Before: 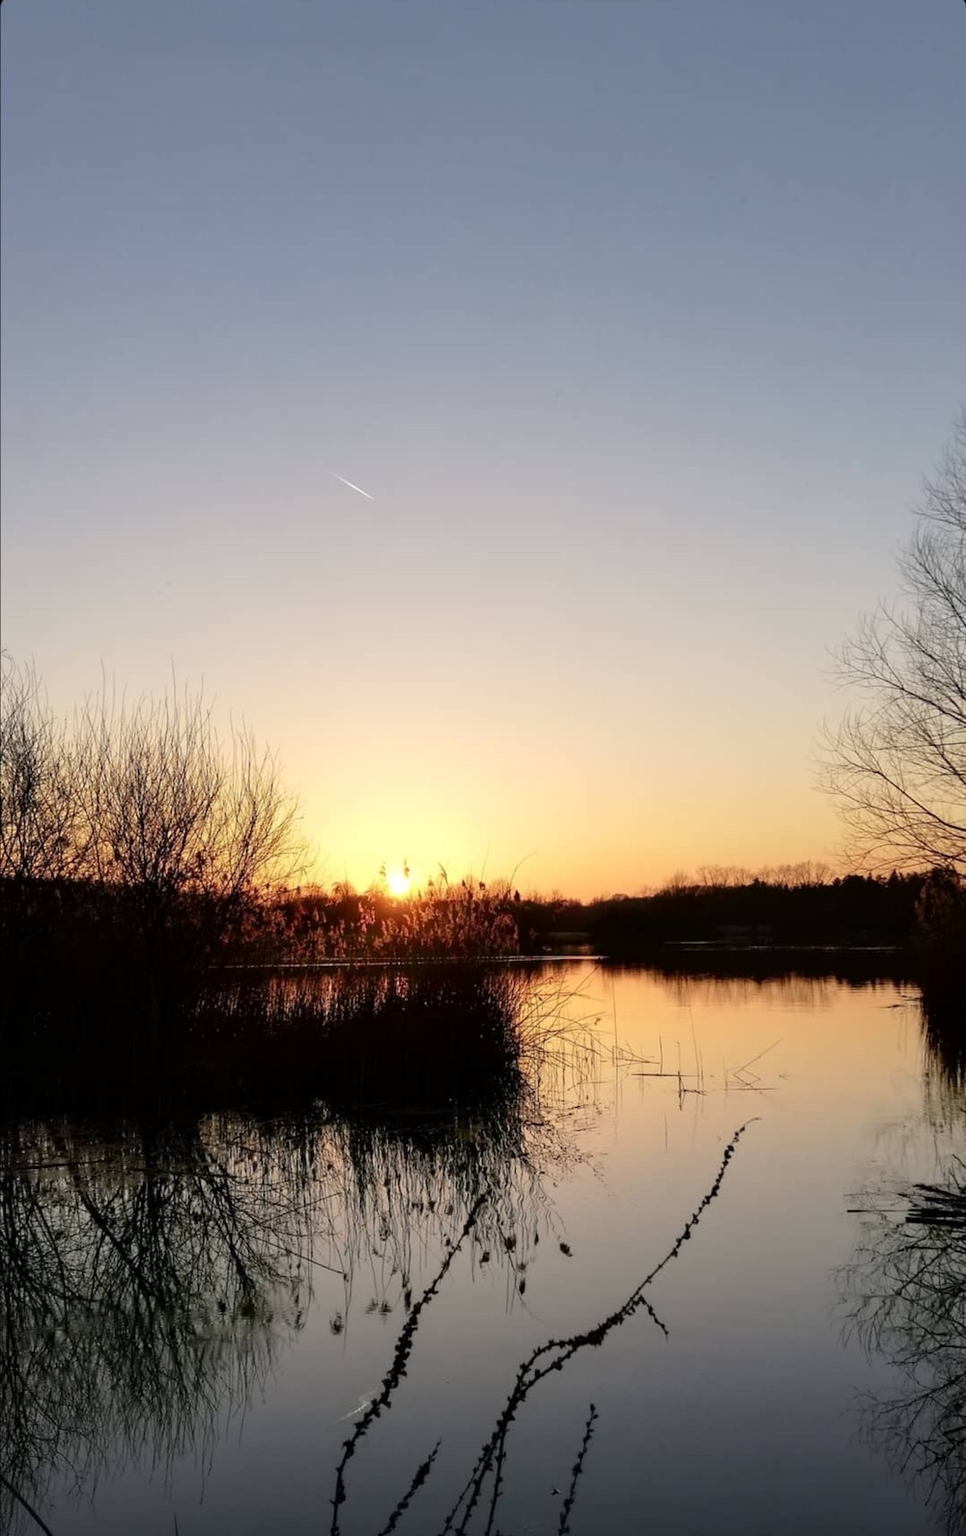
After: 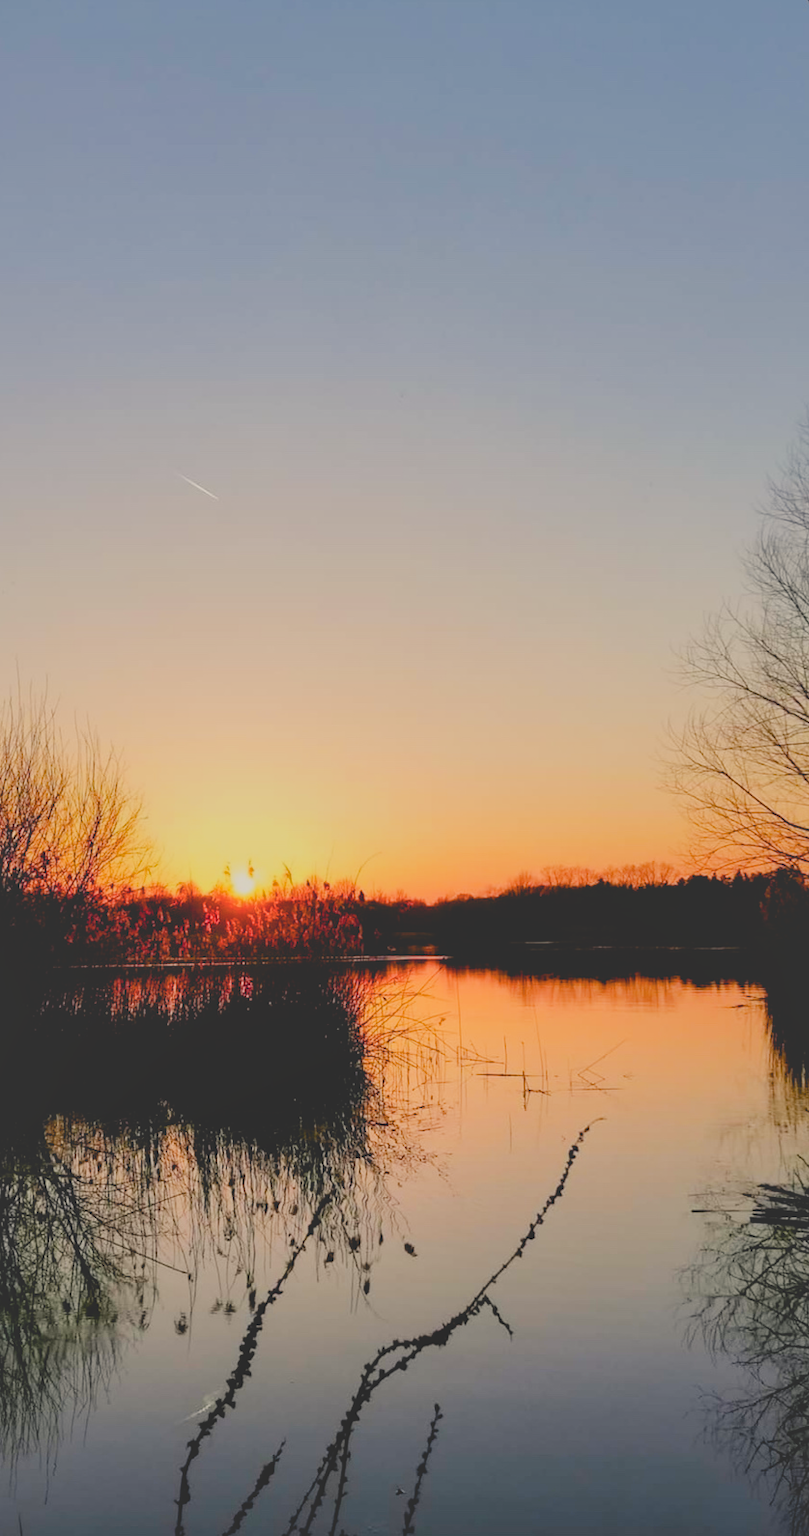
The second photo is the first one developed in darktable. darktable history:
color balance rgb: power › hue 212.12°, highlights gain › chroma 3.053%, highlights gain › hue 76.99°, linear chroma grading › global chroma 14.377%, perceptual saturation grading › global saturation 19.637%, perceptual saturation grading › highlights -25.683%, perceptual saturation grading › shadows 50.052%, perceptual brilliance grading › highlights 9.919%, perceptual brilliance grading › shadows -4.671%
filmic rgb: black relative exposure -7.23 EV, white relative exposure 5.37 EV, threshold 2.98 EV, hardness 3.02, enable highlight reconstruction true
shadows and highlights: on, module defaults
crop: left 16.159%
tone curve: curves: ch0 [(0, 0.137) (1, 1)], color space Lab, independent channels
color zones: curves: ch1 [(0.235, 0.558) (0.75, 0.5)]; ch2 [(0.25, 0.462) (0.749, 0.457)]
color calibration: illuminant same as pipeline (D50), adaptation none (bypass), x 0.332, y 0.334, temperature 5020.23 K
